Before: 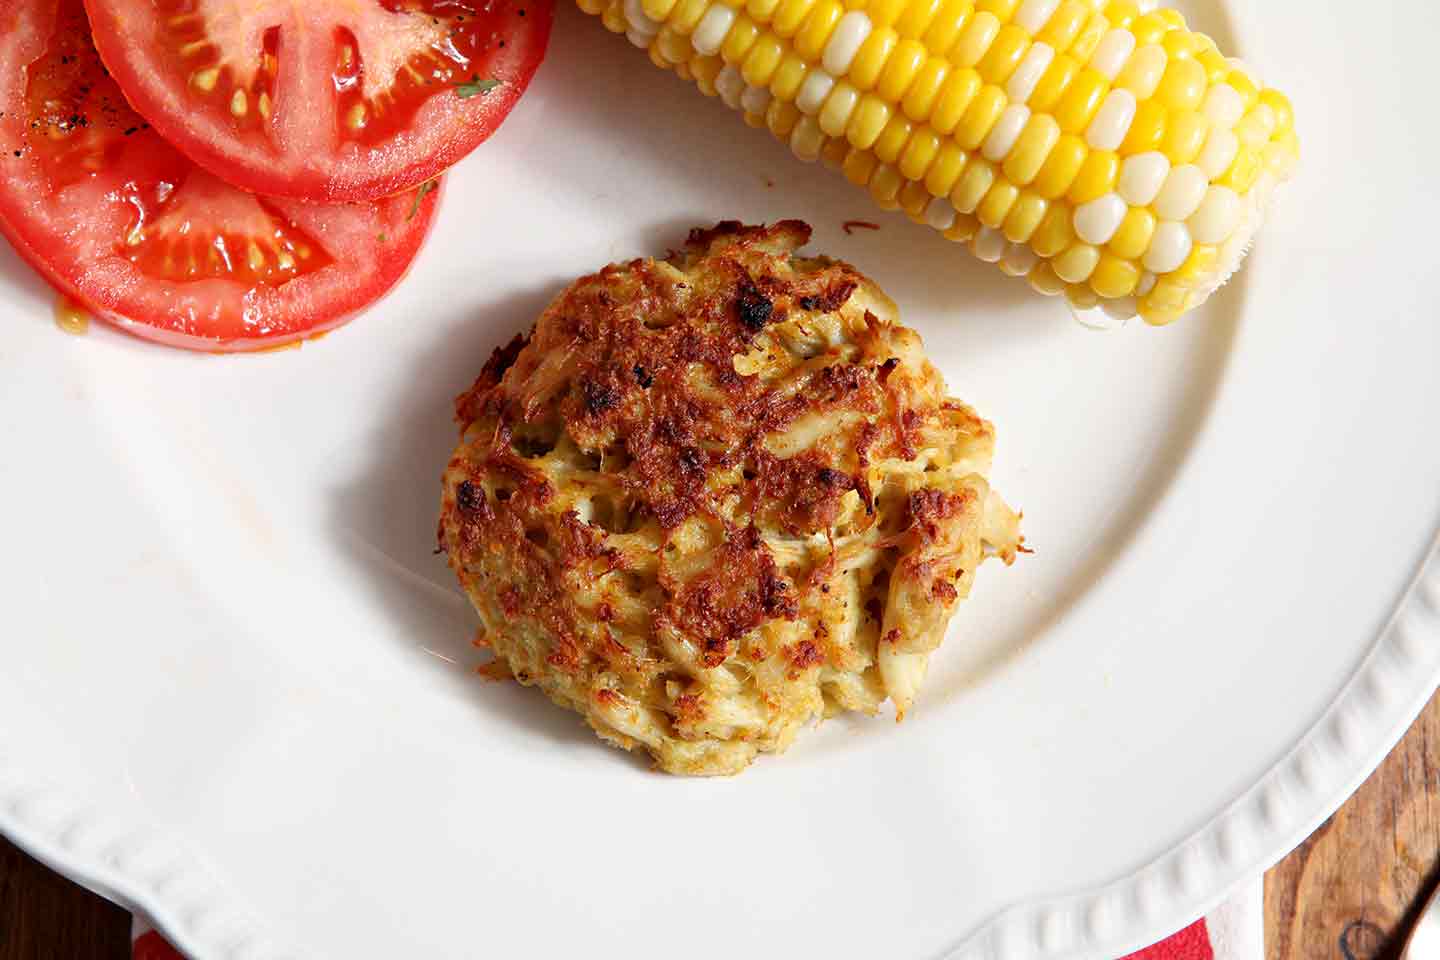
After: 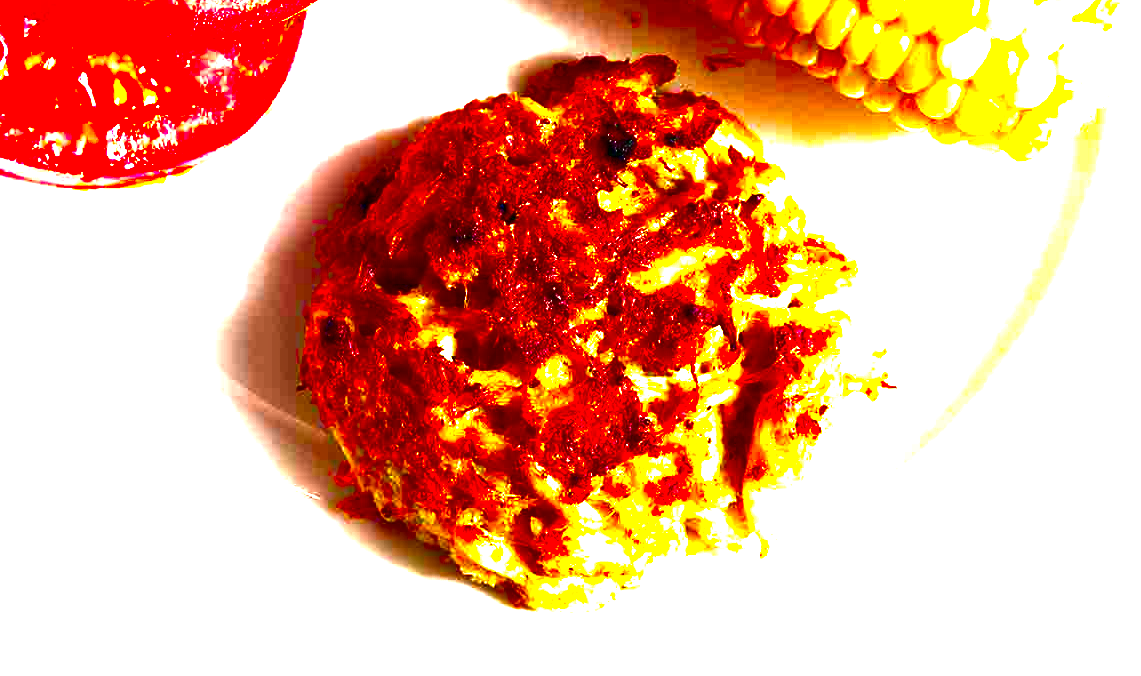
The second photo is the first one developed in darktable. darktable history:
crop: left 9.46%, top 17.165%, right 11.29%, bottom 12.326%
contrast brightness saturation: brightness -0.986, saturation 0.997
color balance rgb: perceptual saturation grading › global saturation 31.225%
exposure: black level correction 0, exposure 1.385 EV, compensate highlight preservation false
tone equalizer: -8 EV -0.405 EV, -7 EV -0.394 EV, -6 EV -0.331 EV, -5 EV -0.216 EV, -3 EV 0.208 EV, -2 EV 0.307 EV, -1 EV 0.374 EV, +0 EV 0.446 EV
